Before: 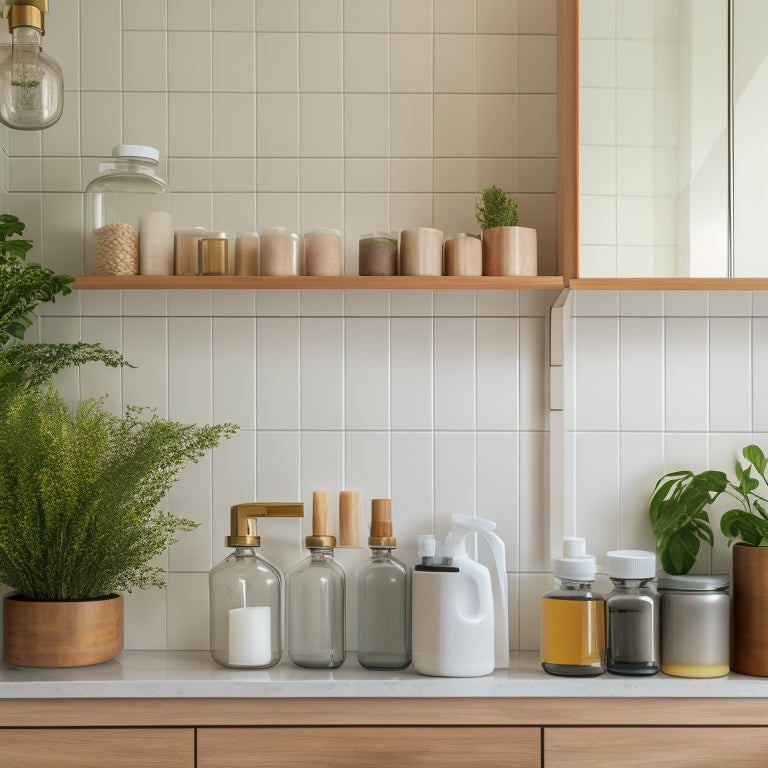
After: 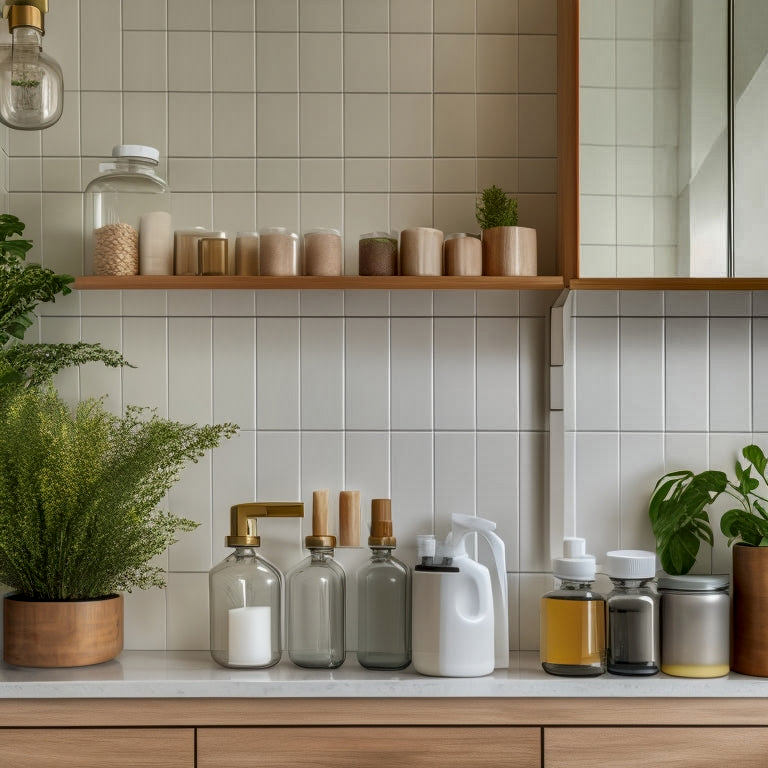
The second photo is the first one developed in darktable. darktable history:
exposure: exposure -0.109 EV, compensate highlight preservation false
shadows and highlights: shadows 20.88, highlights -82.69, soften with gaussian
local contrast: detail 130%
